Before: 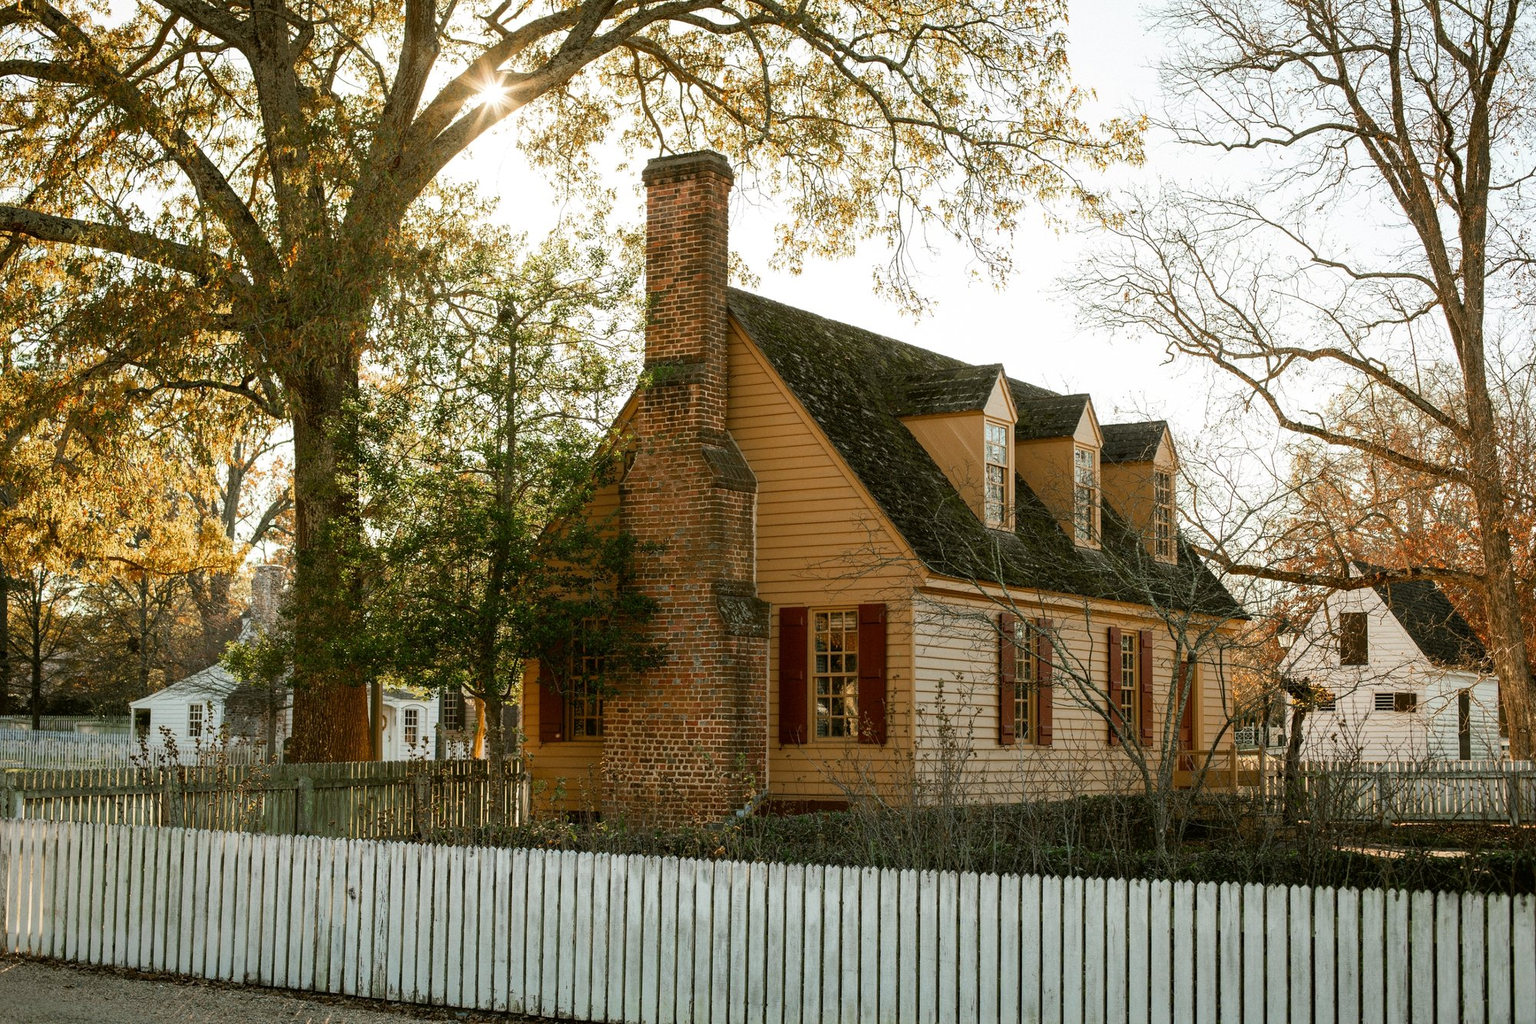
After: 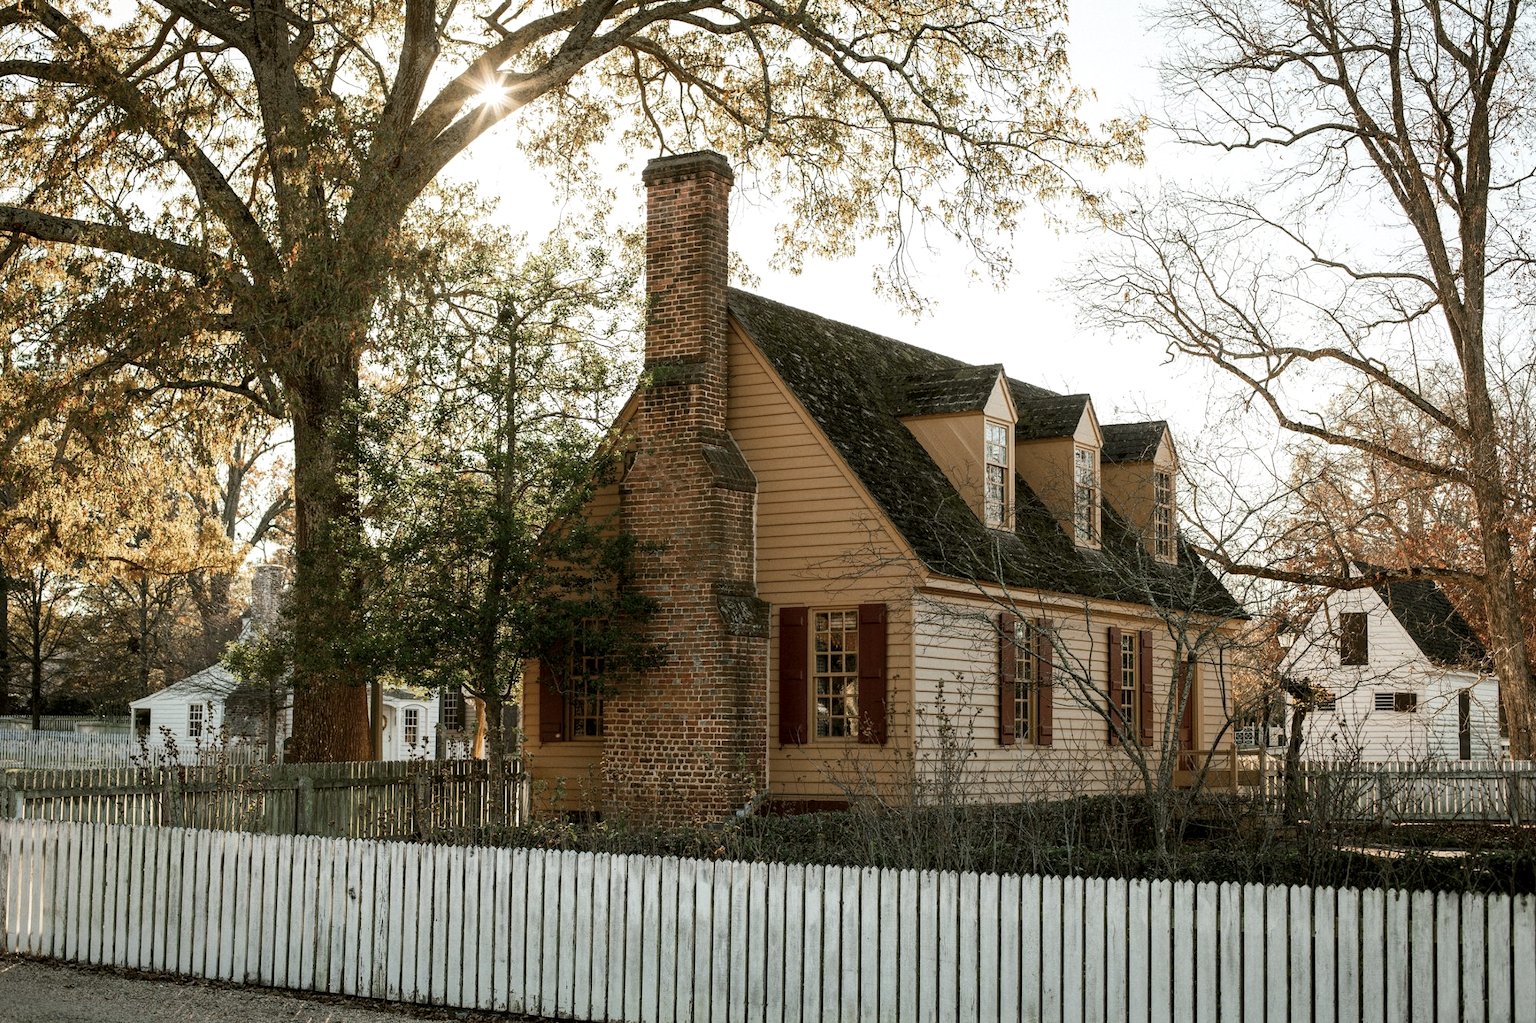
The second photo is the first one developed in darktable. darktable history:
local contrast: highlights 100%, shadows 100%, detail 120%, midtone range 0.2
contrast brightness saturation: contrast 0.1, saturation -0.3
